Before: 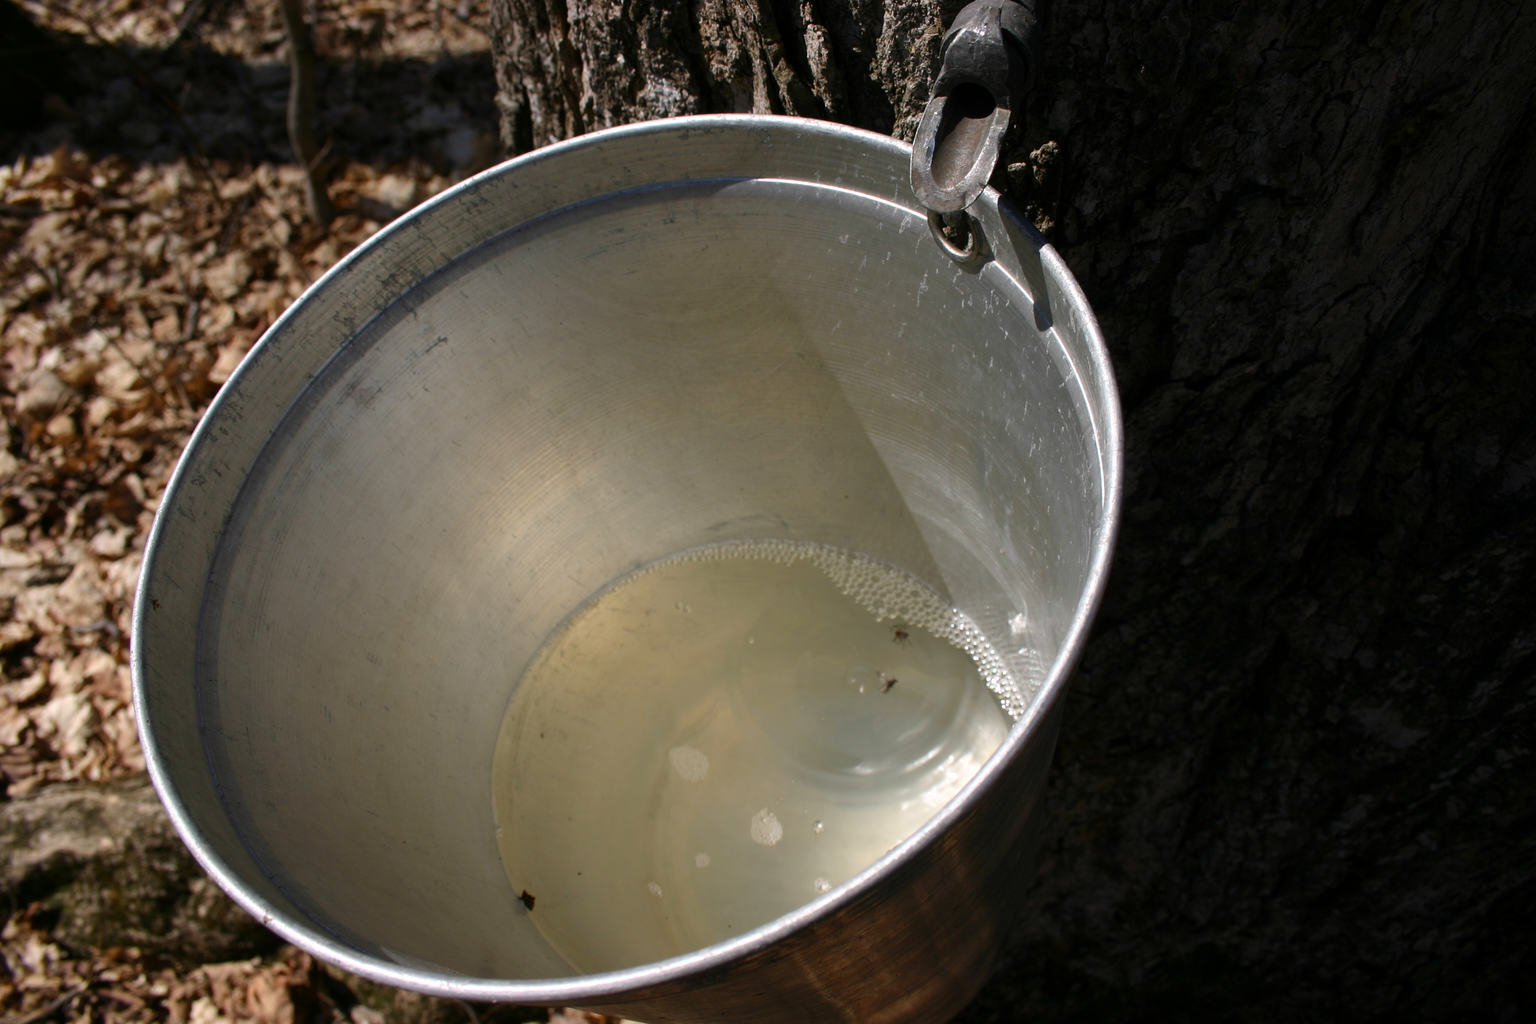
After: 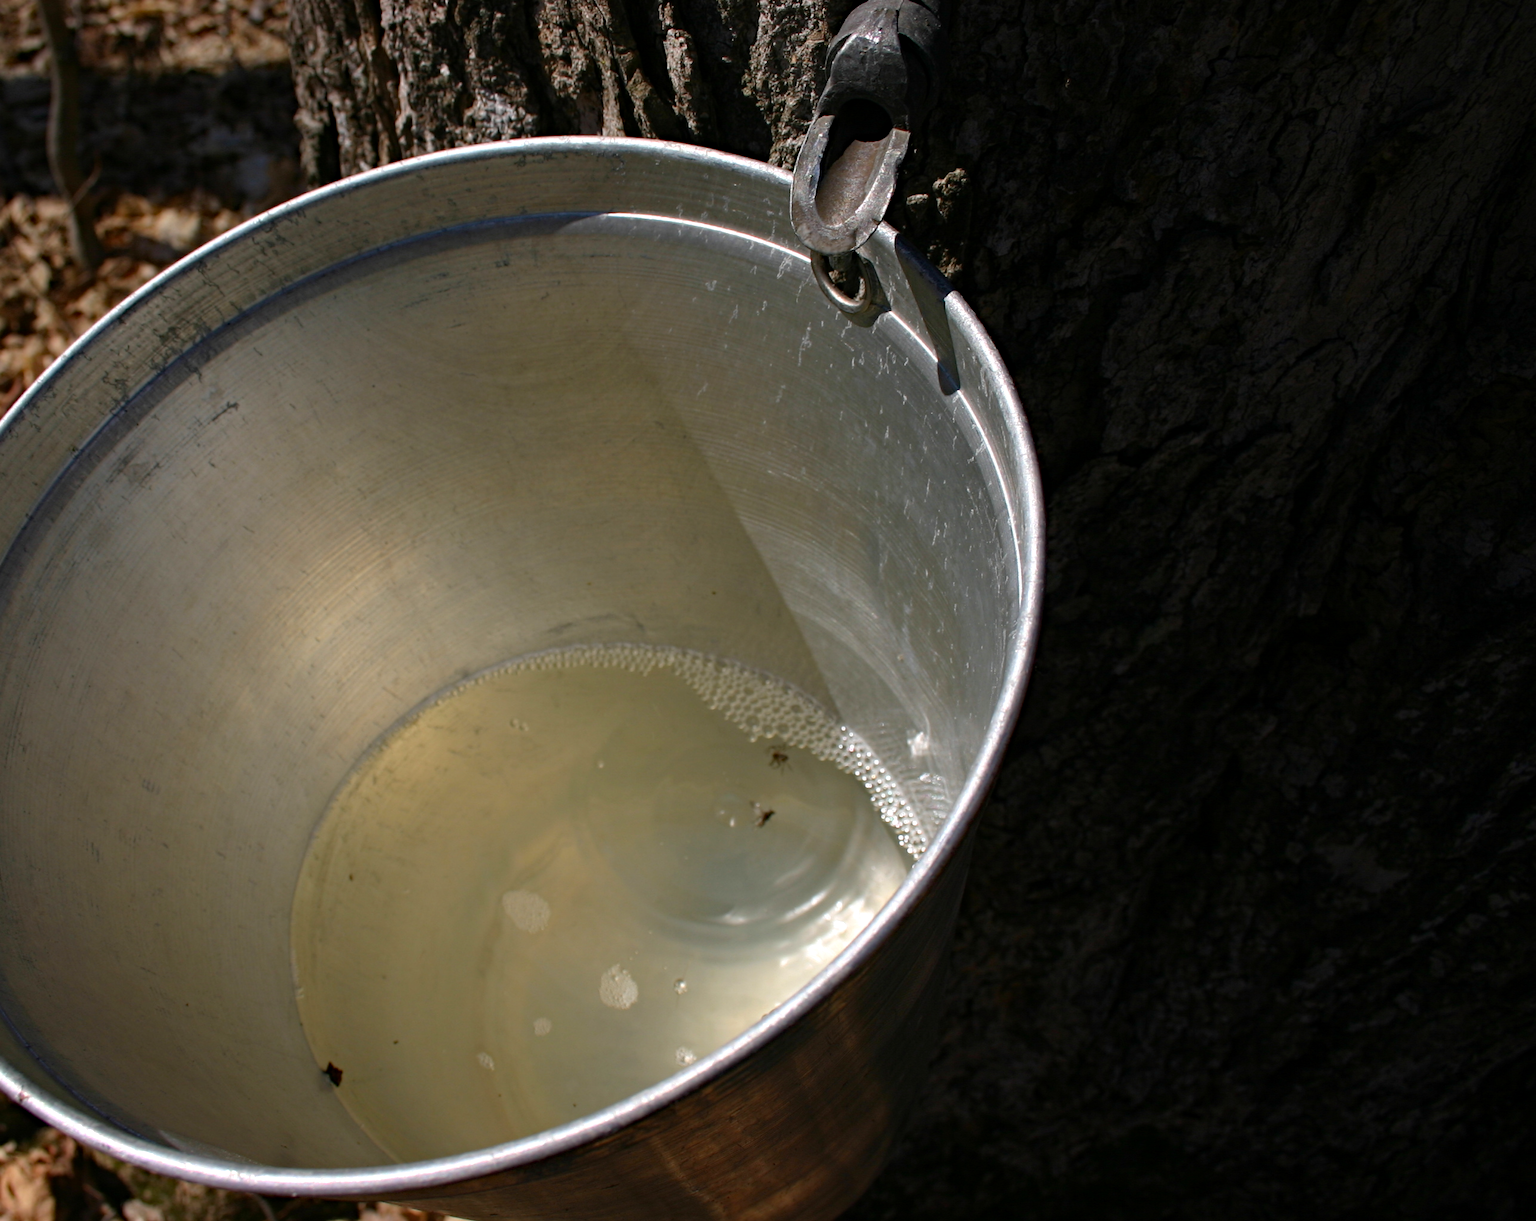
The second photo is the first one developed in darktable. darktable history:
haze removal: strength 0.291, distance 0.248, compatibility mode true, adaptive false
crop: left 16.171%
